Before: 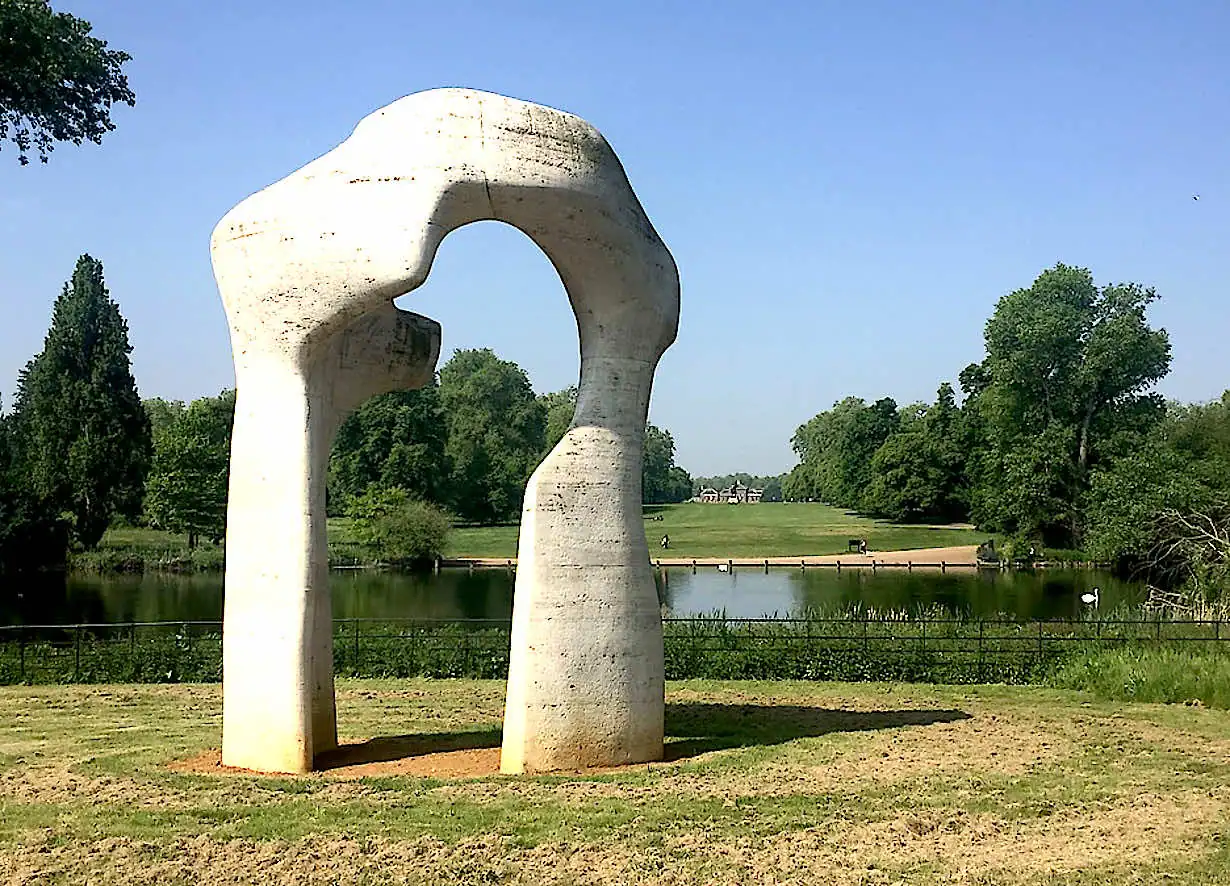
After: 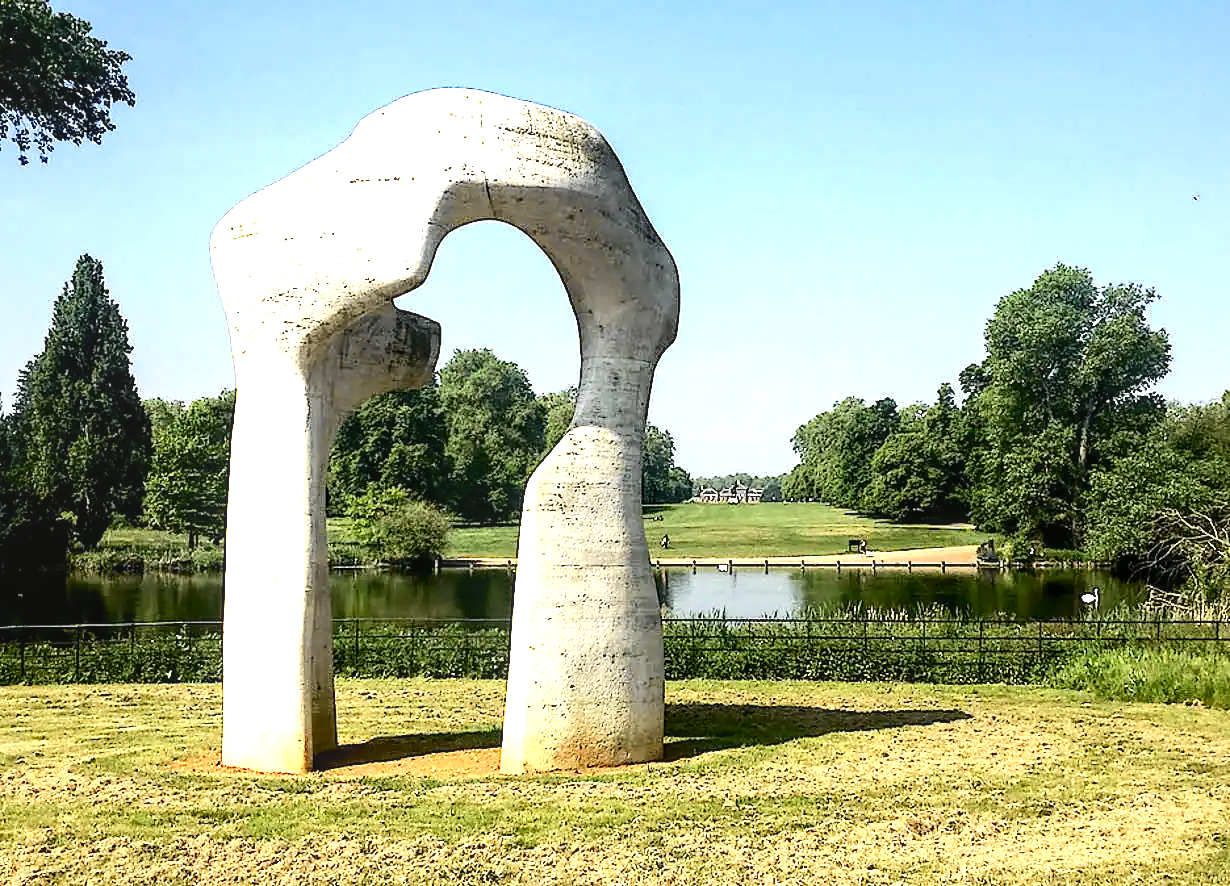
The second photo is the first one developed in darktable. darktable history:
tone equalizer: -8 EV -0.417 EV, -7 EV -0.389 EV, -6 EV -0.333 EV, -5 EV -0.222 EV, -3 EV 0.222 EV, -2 EV 0.333 EV, -1 EV 0.389 EV, +0 EV 0.417 EV, edges refinement/feathering 500, mask exposure compensation -1.57 EV, preserve details no
local contrast: on, module defaults
tone curve: curves: ch0 [(0, 0) (0.037, 0.025) (0.131, 0.093) (0.275, 0.256) (0.476, 0.517) (0.607, 0.667) (0.691, 0.745) (0.789, 0.836) (0.911, 0.925) (0.997, 0.995)]; ch1 [(0, 0) (0.301, 0.3) (0.444, 0.45) (0.493, 0.495) (0.507, 0.503) (0.534, 0.533) (0.582, 0.58) (0.658, 0.693) (0.746, 0.77) (1, 1)]; ch2 [(0, 0) (0.246, 0.233) (0.36, 0.352) (0.415, 0.418) (0.476, 0.492) (0.502, 0.504) (0.525, 0.518) (0.539, 0.544) (0.586, 0.602) (0.634, 0.651) (0.706, 0.727) (0.853, 0.852) (1, 0.951)], color space Lab, independent channels, preserve colors none
exposure: black level correction 0.001, exposure 0.5 EV, compensate exposure bias true, compensate highlight preservation false
